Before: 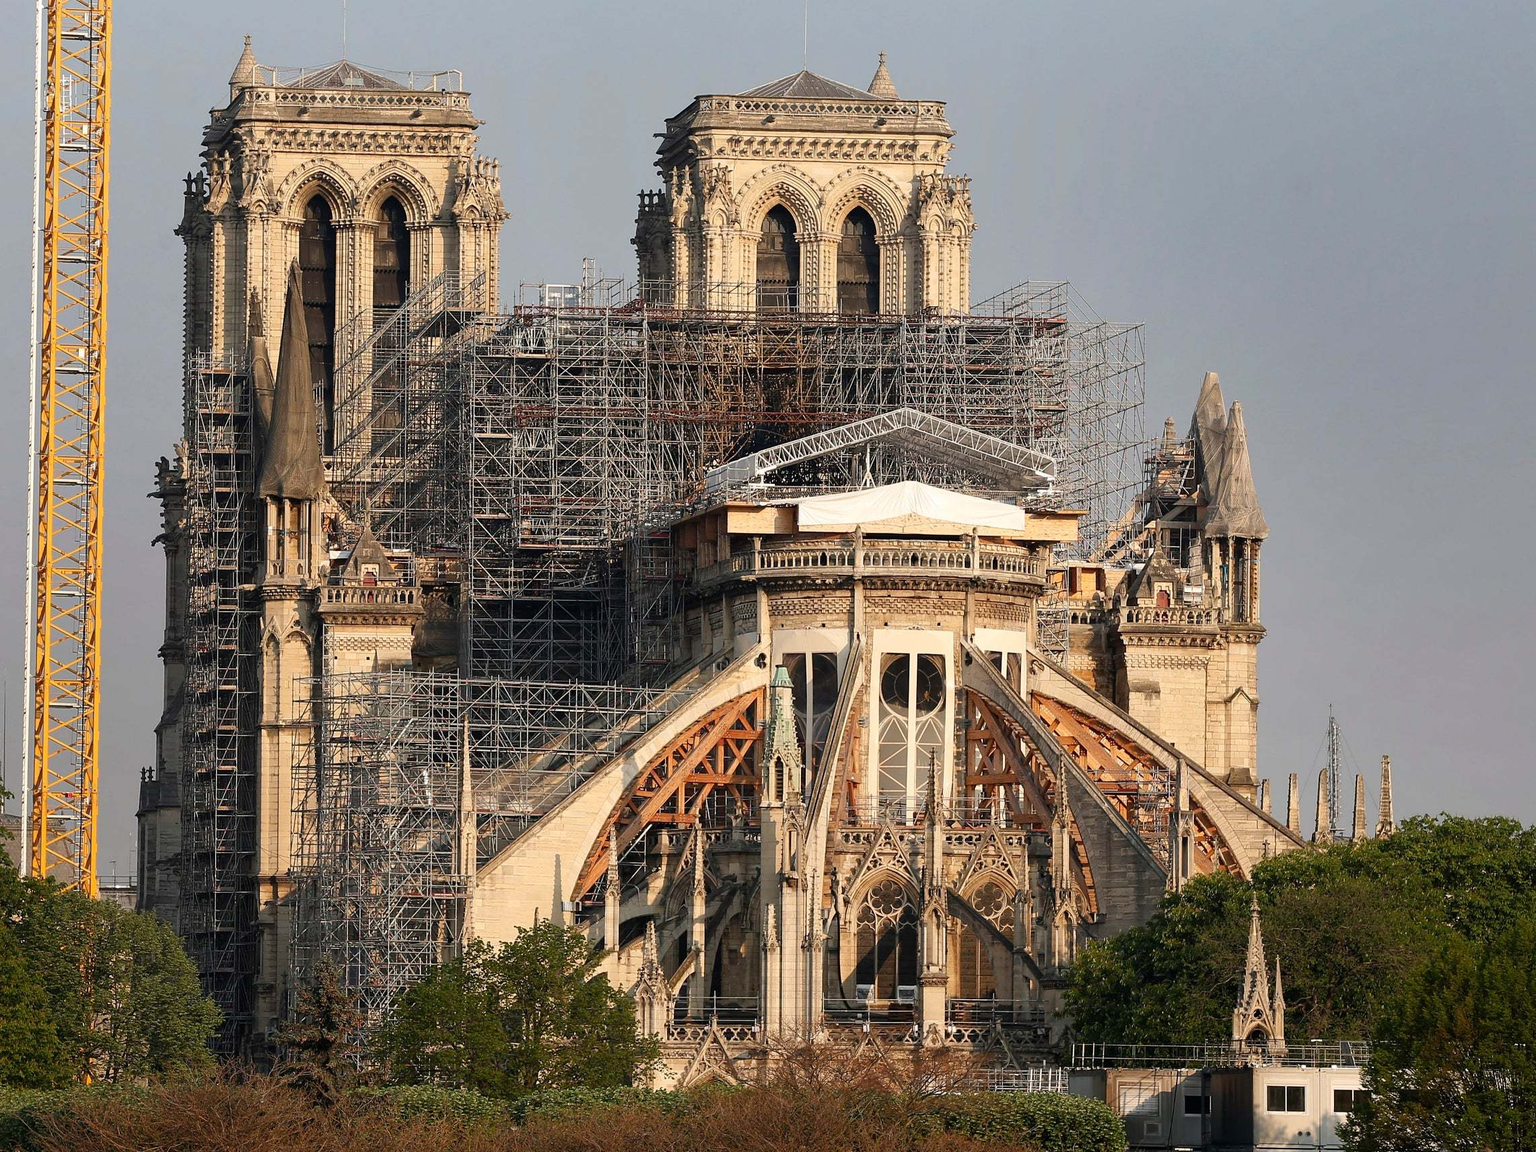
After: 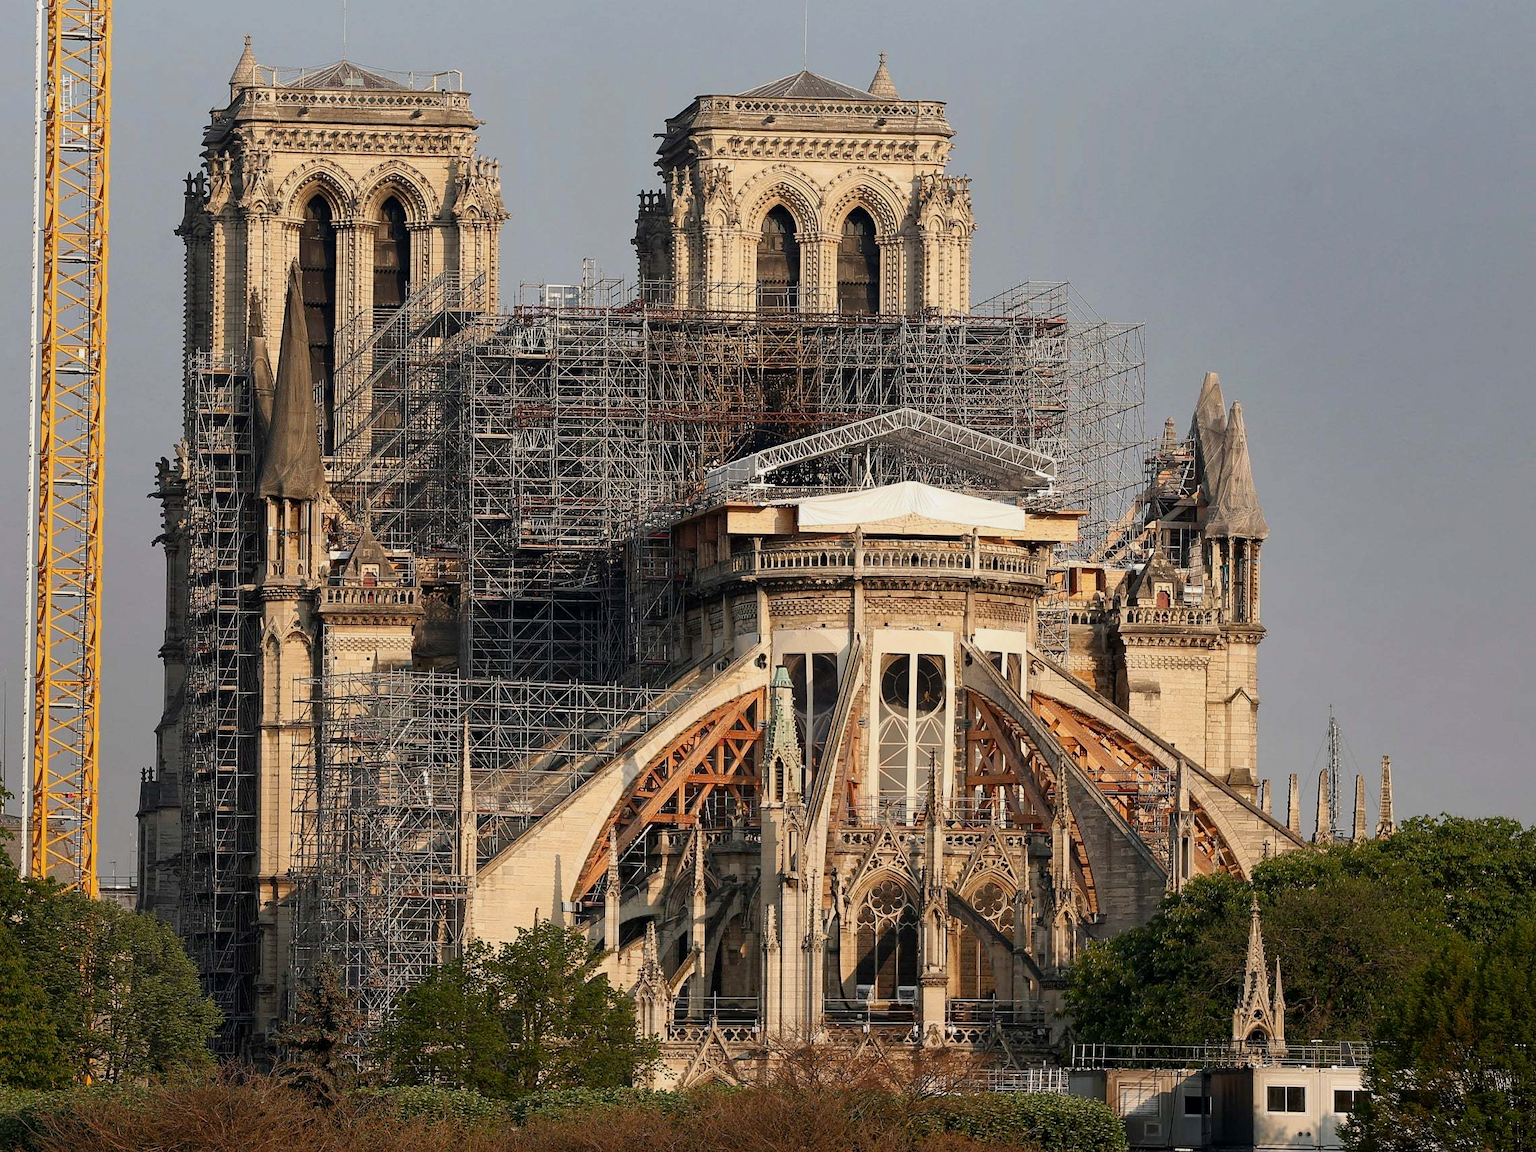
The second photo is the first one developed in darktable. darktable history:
exposure: black level correction 0.001, exposure -0.201 EV, compensate exposure bias true, compensate highlight preservation false
